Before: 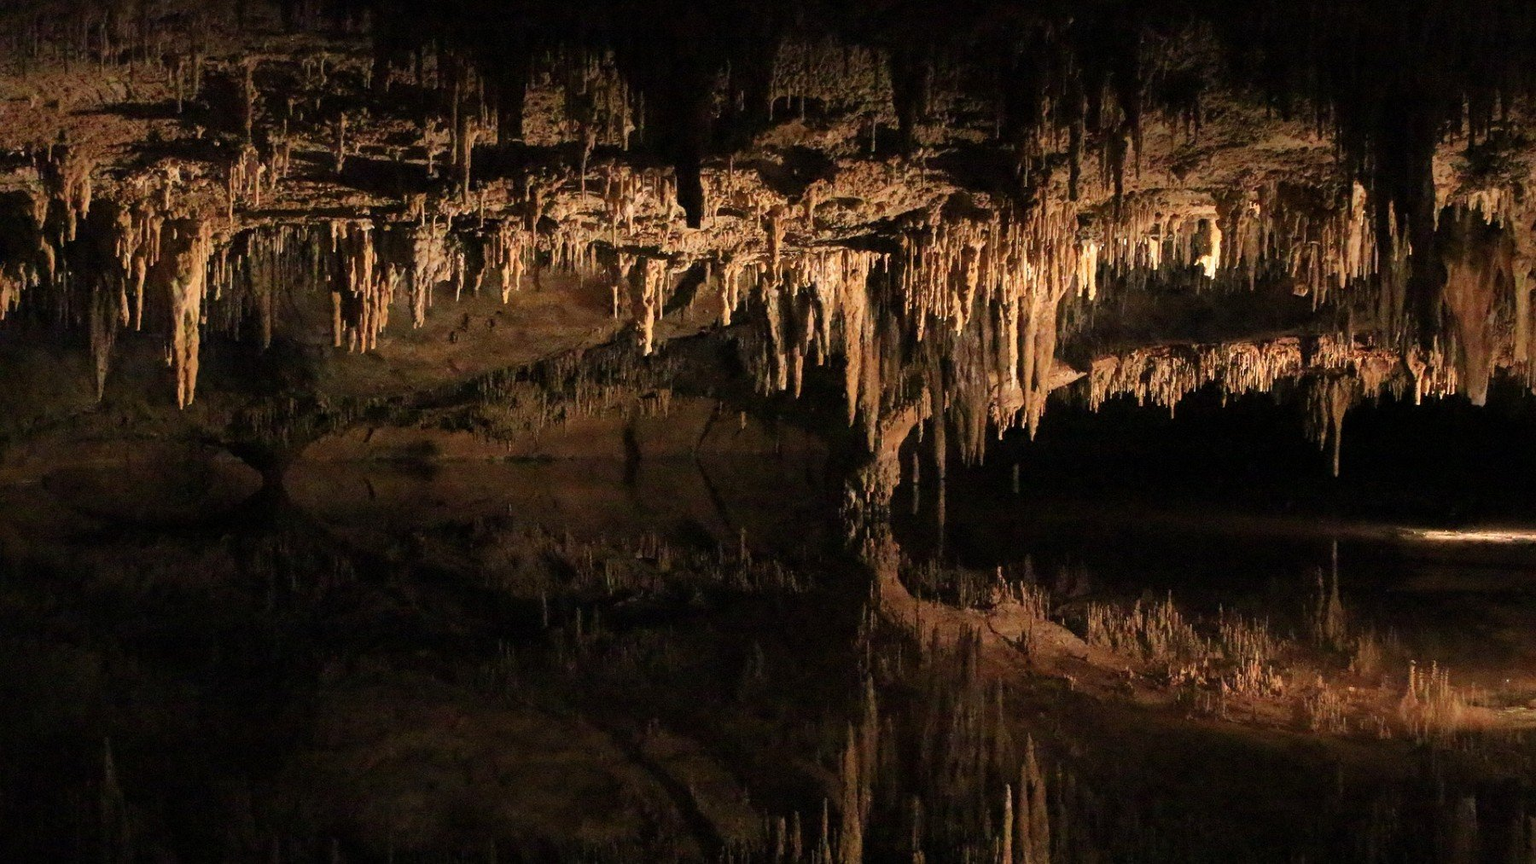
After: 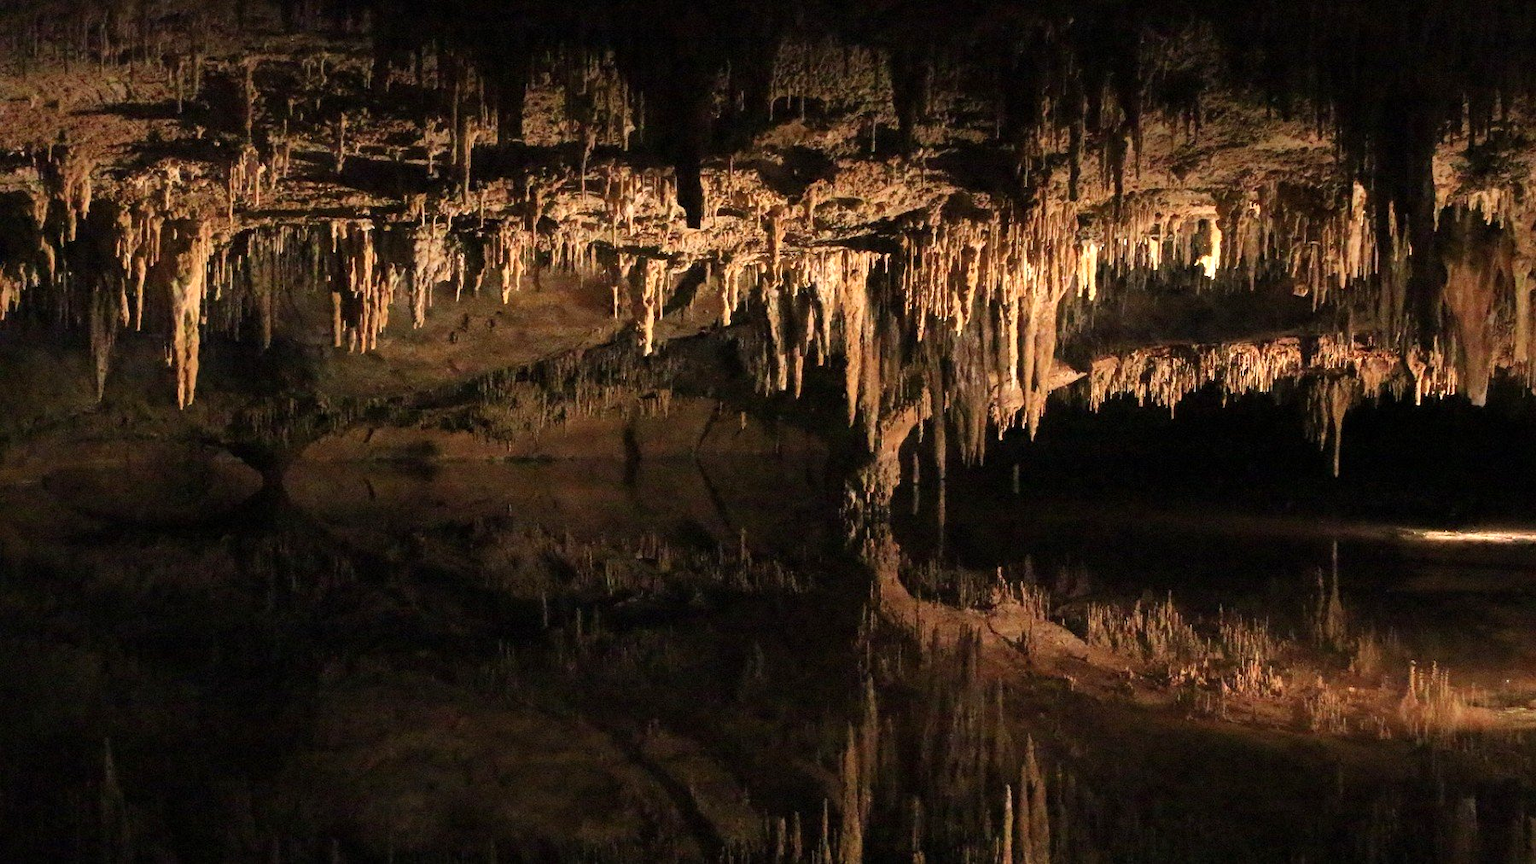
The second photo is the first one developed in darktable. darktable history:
exposure: exposure 0.378 EV, compensate highlight preservation false
